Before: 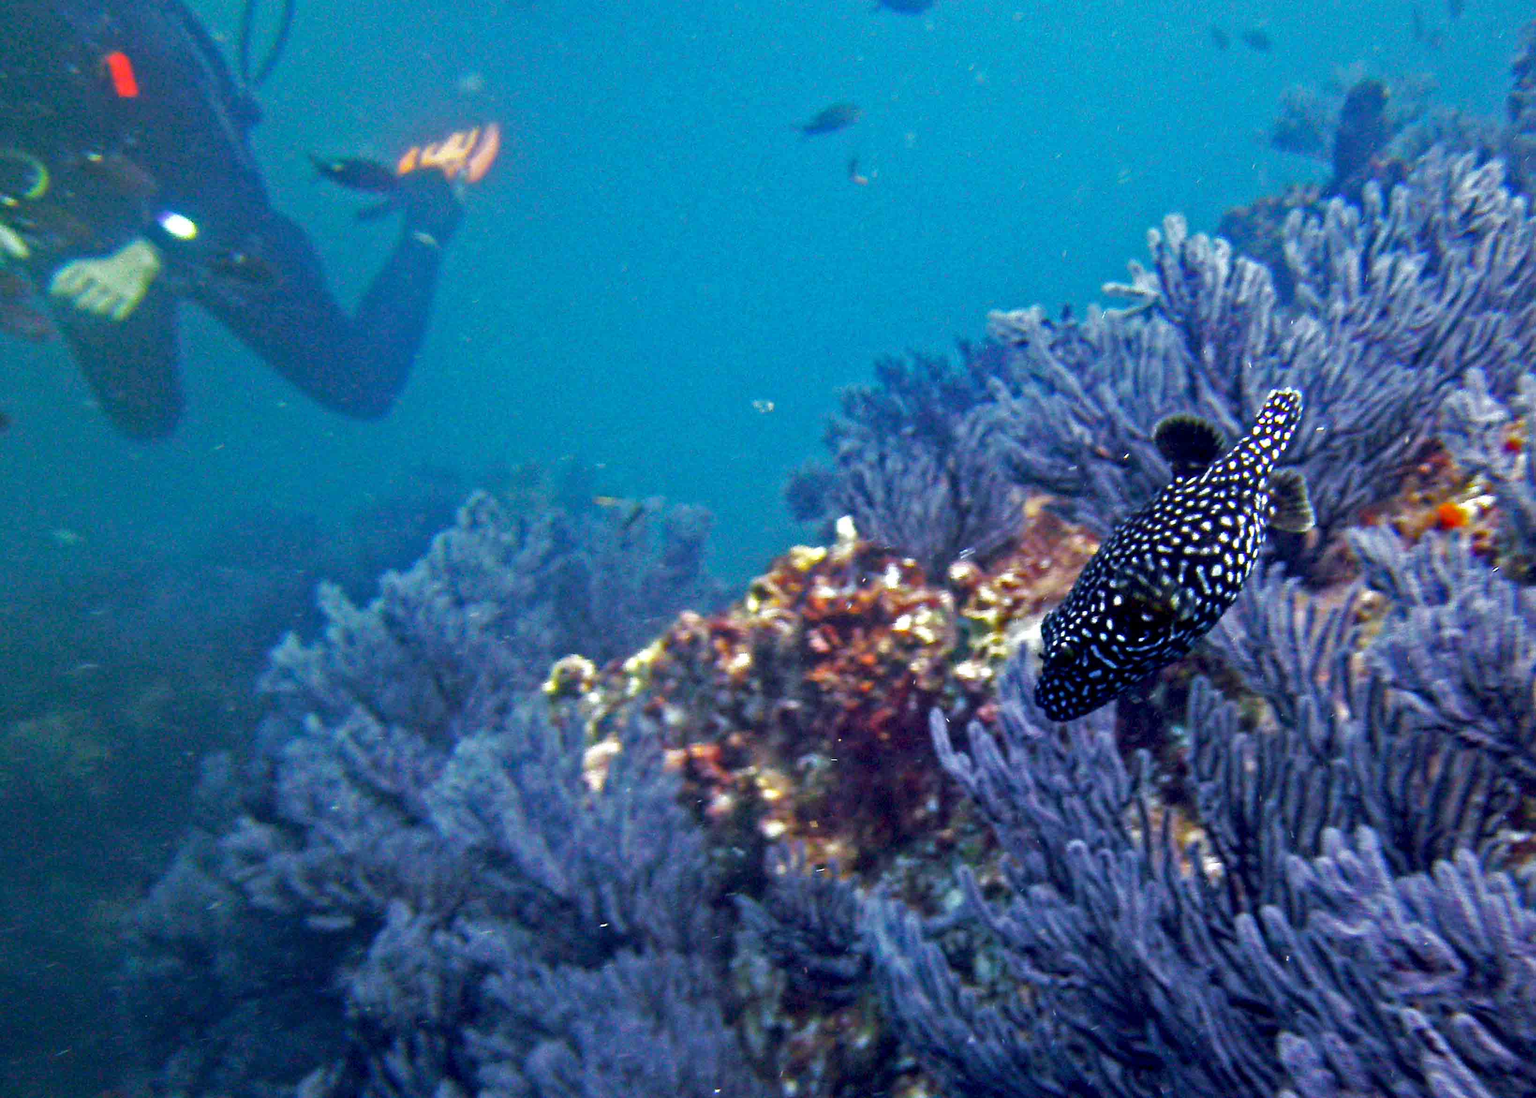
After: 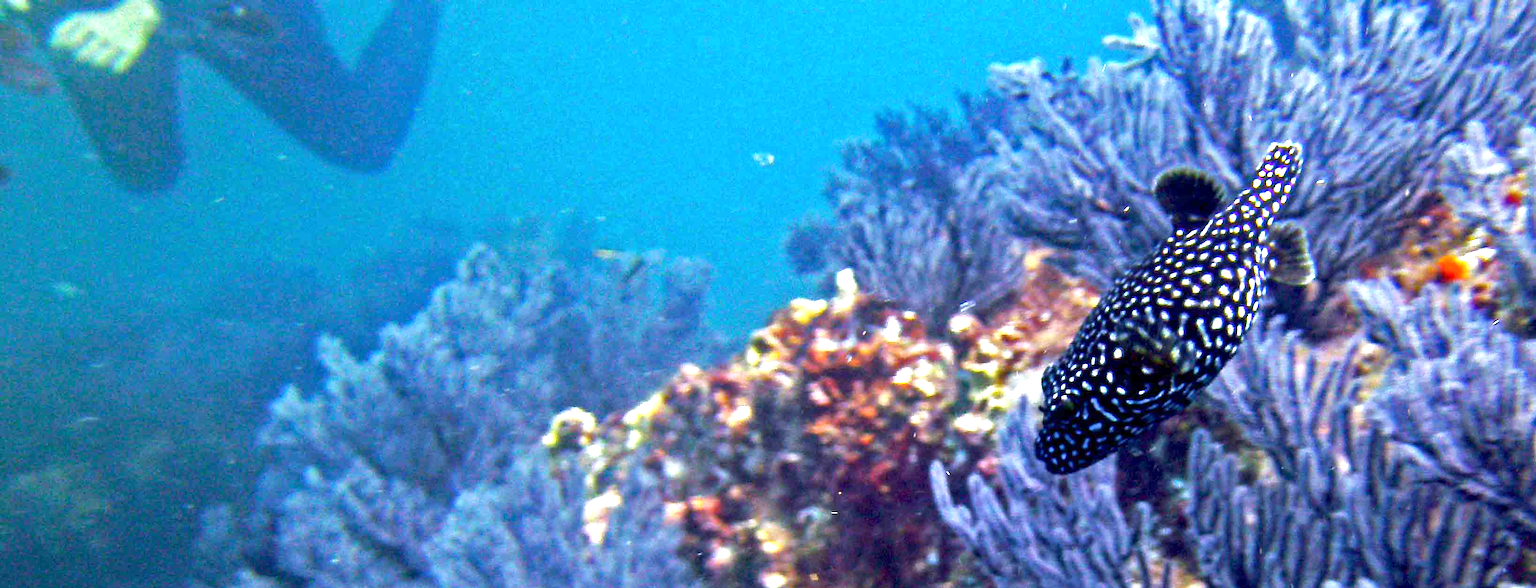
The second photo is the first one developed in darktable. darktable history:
crop and rotate: top 22.559%, bottom 23.814%
exposure: exposure 0.942 EV, compensate highlight preservation false
contrast brightness saturation: contrast 0.048
